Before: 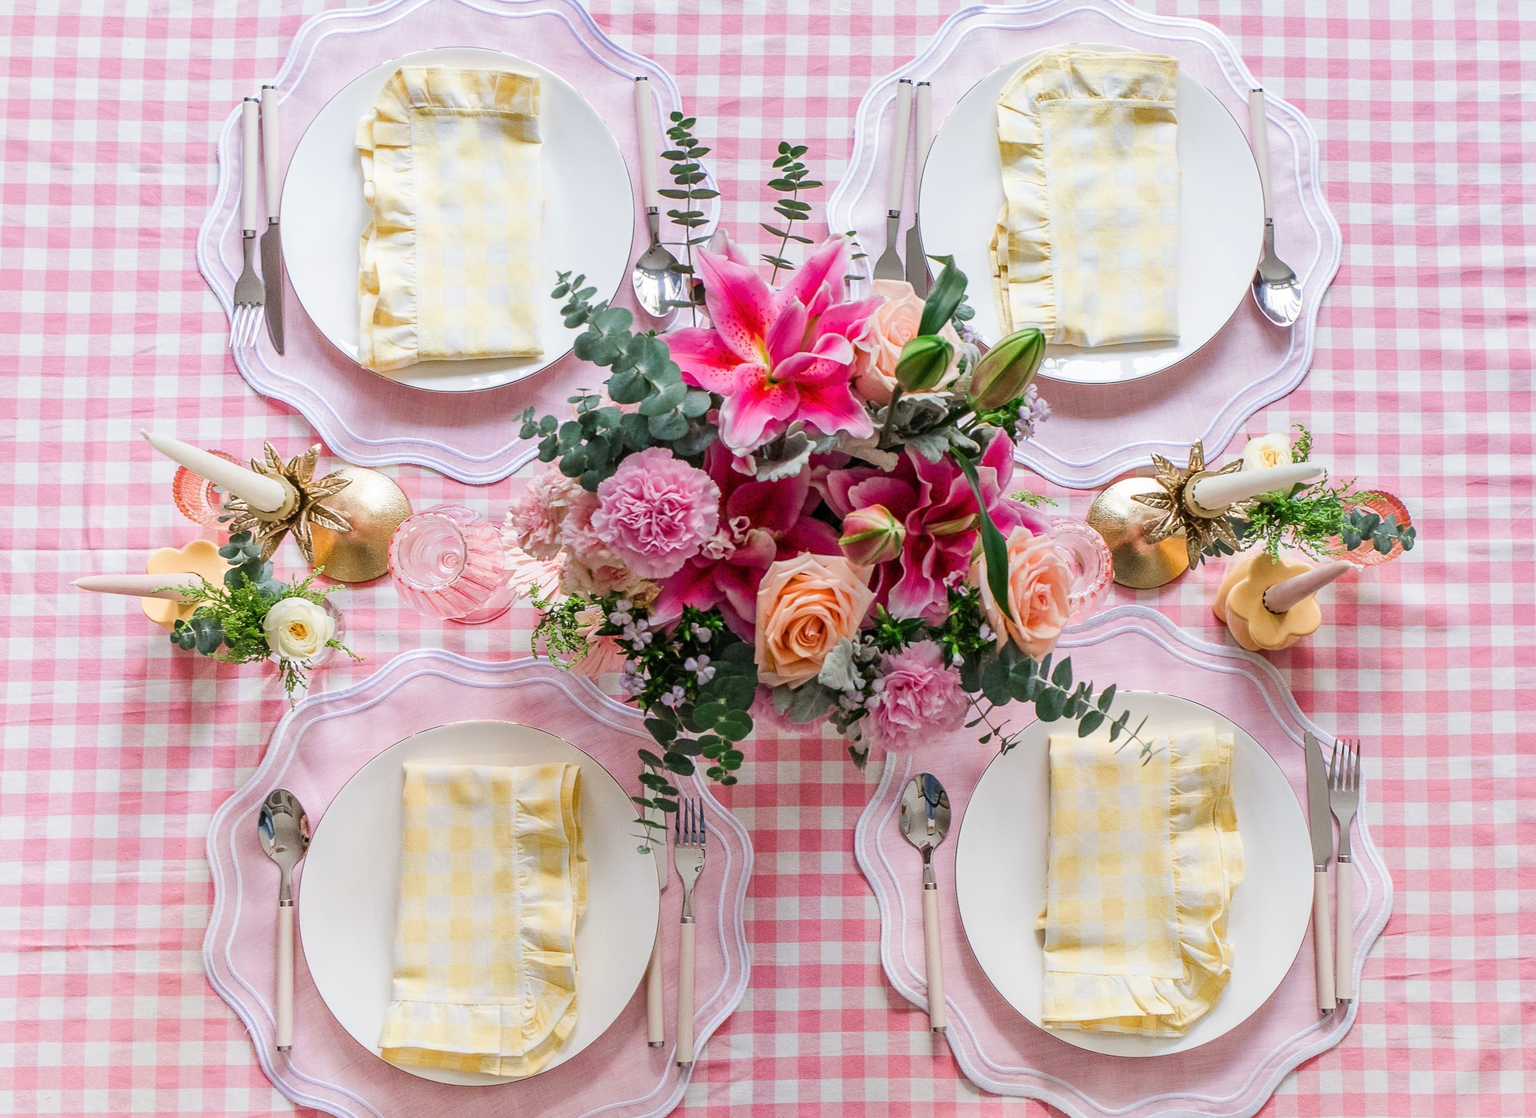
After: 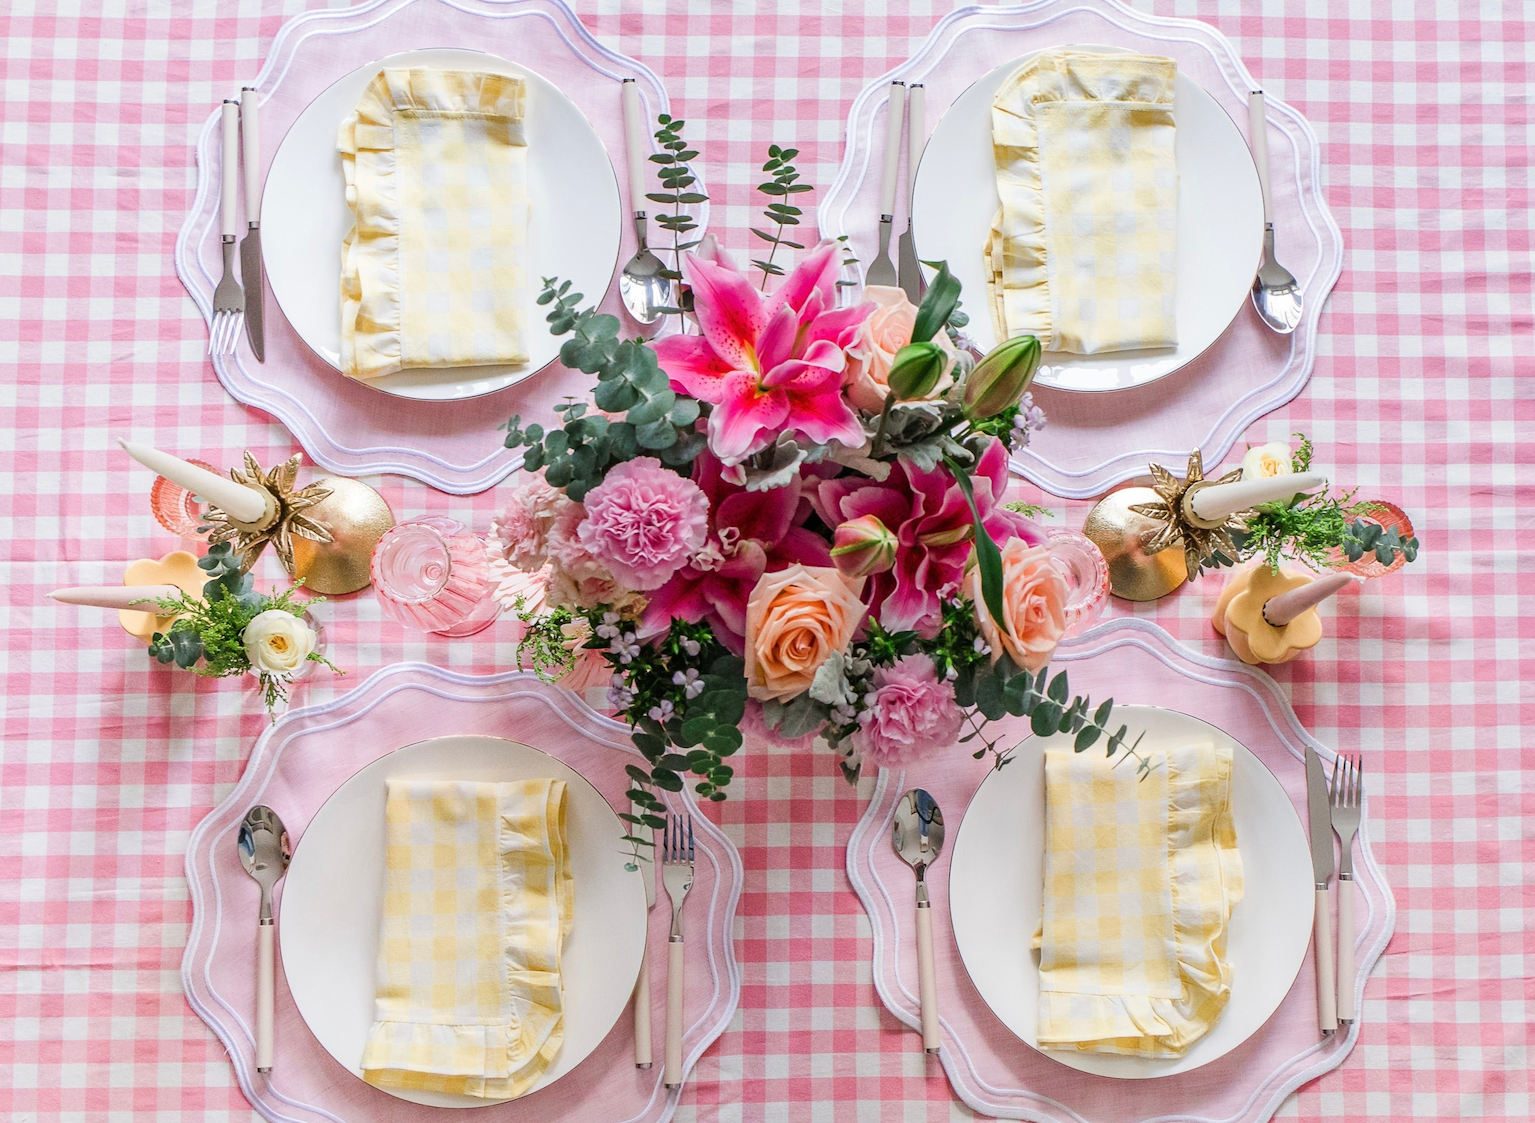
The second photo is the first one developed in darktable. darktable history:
crop: left 1.659%, right 0.288%, bottom 1.487%
